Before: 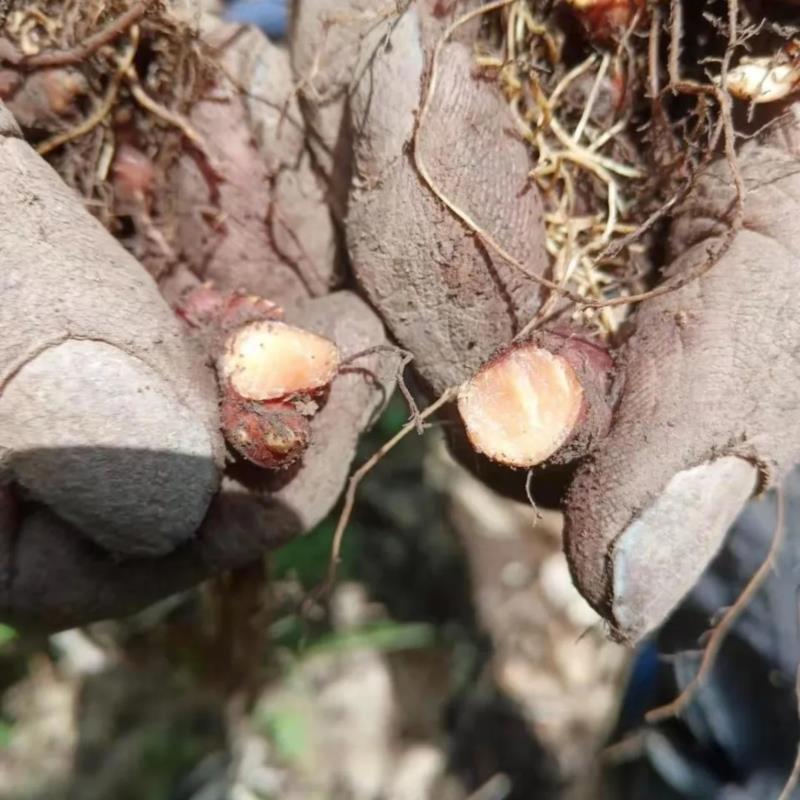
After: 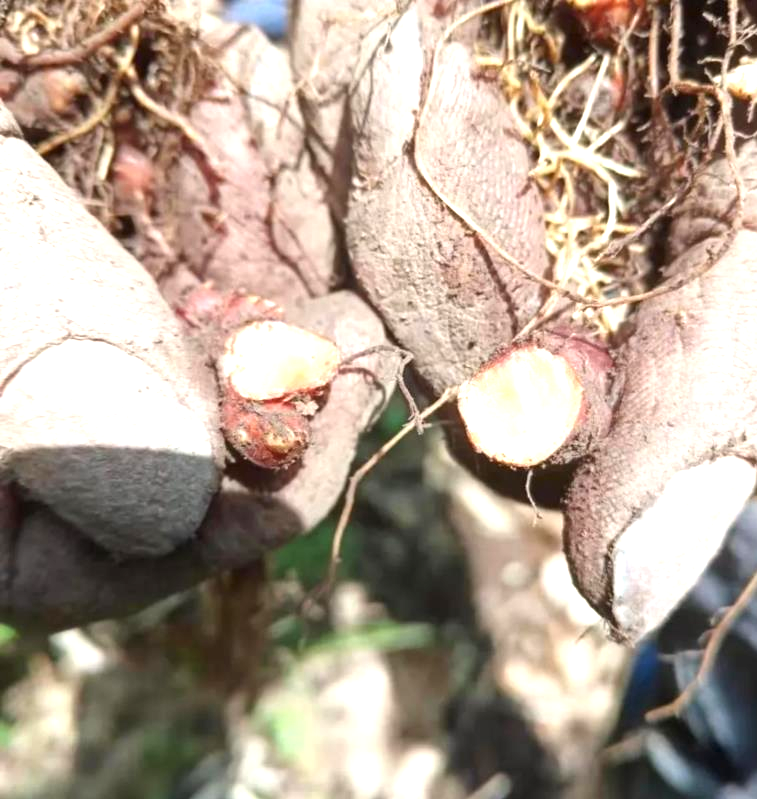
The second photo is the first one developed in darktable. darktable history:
exposure: black level correction 0, exposure 1 EV, compensate highlight preservation false
crop and rotate: left 0%, right 5.312%
